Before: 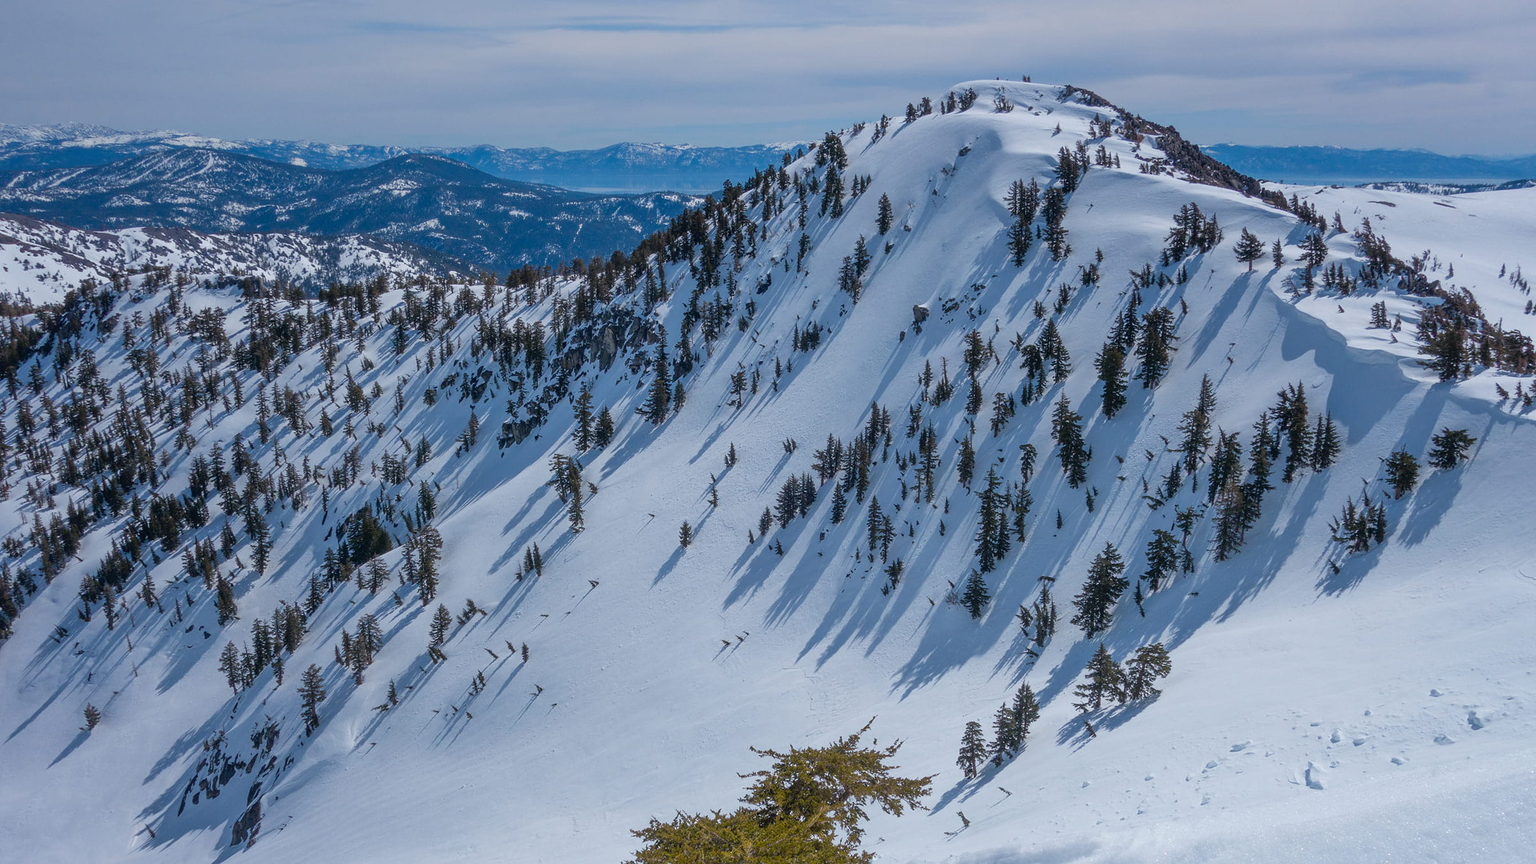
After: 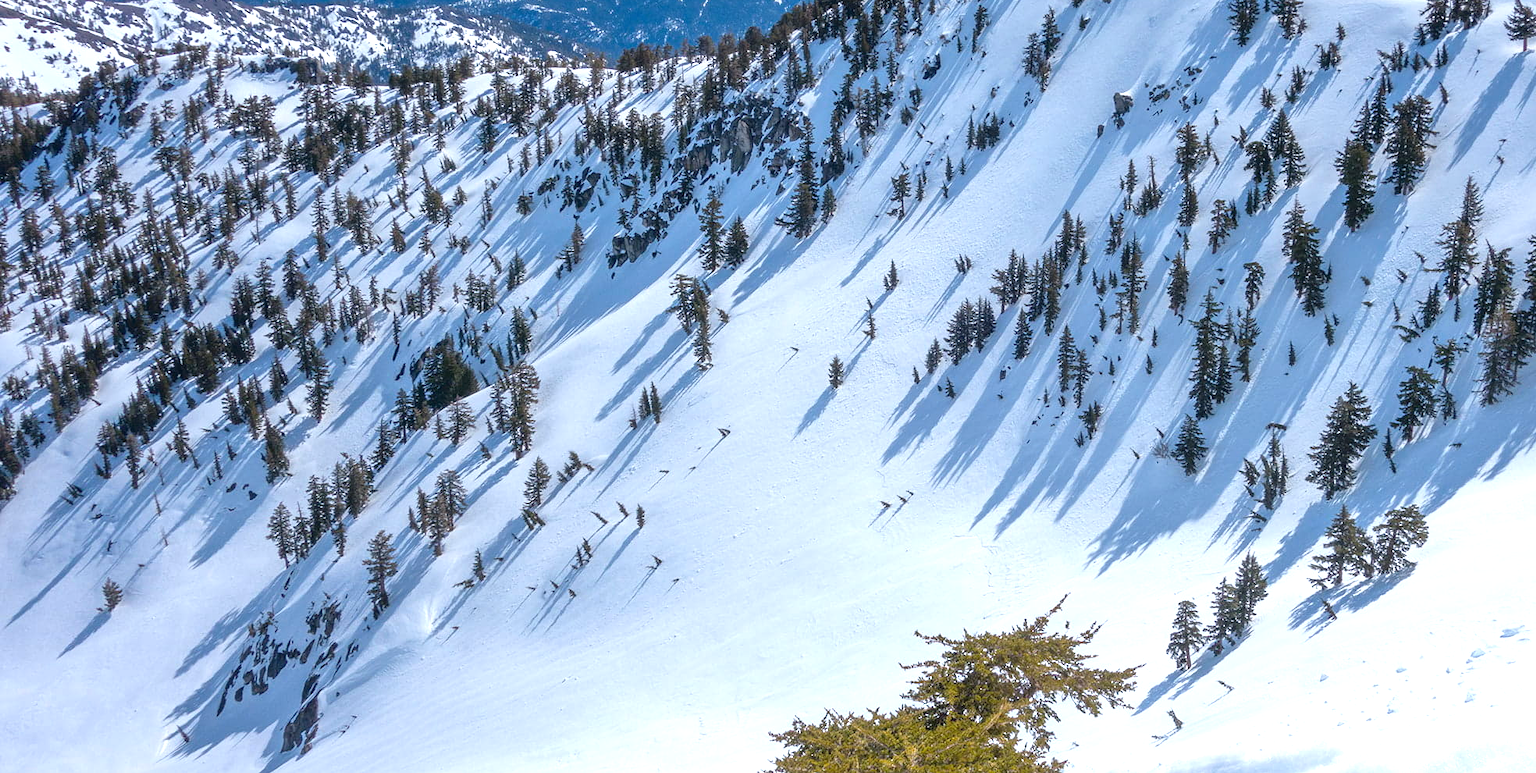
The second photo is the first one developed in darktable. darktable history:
crop: top 26.531%, right 17.959%
exposure: exposure 1 EV, compensate highlight preservation false
